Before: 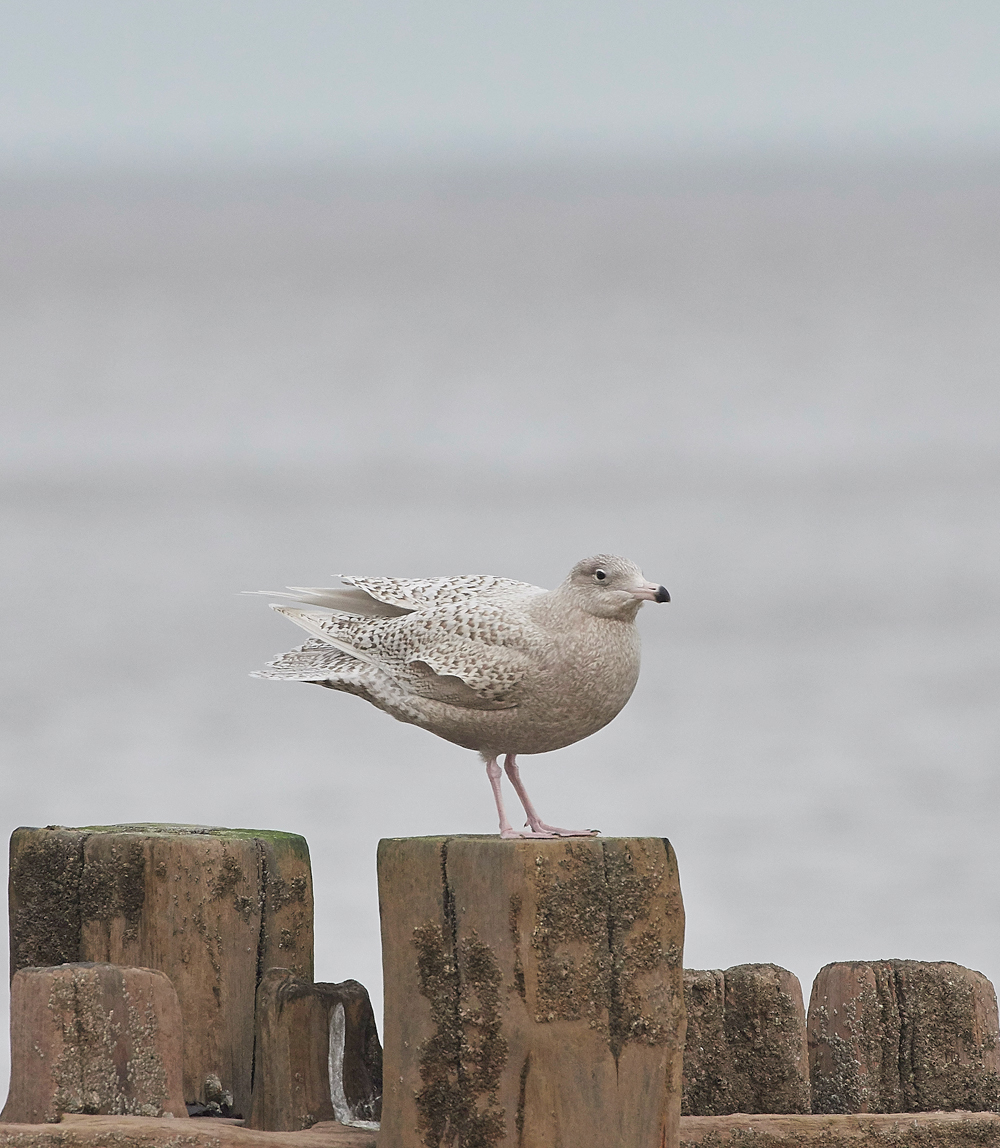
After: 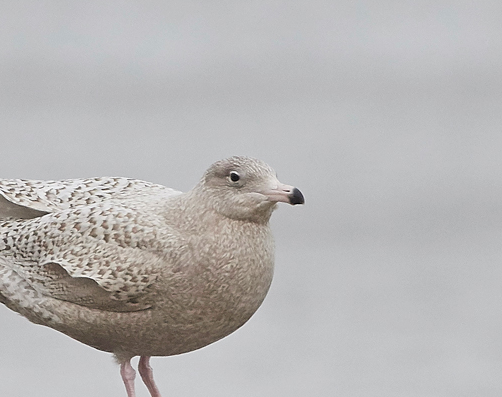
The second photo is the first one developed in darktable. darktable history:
rotate and perspective: crop left 0, crop top 0
crop: left 36.607%, top 34.735%, right 13.146%, bottom 30.611%
